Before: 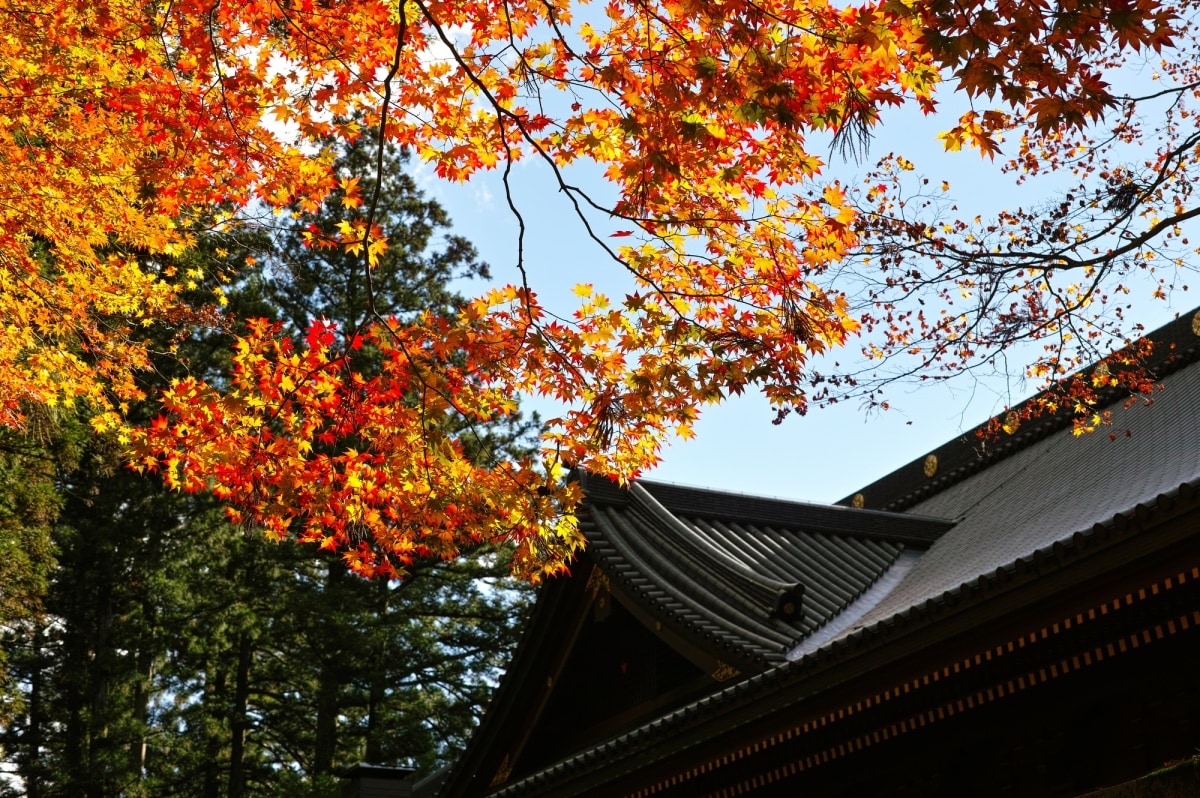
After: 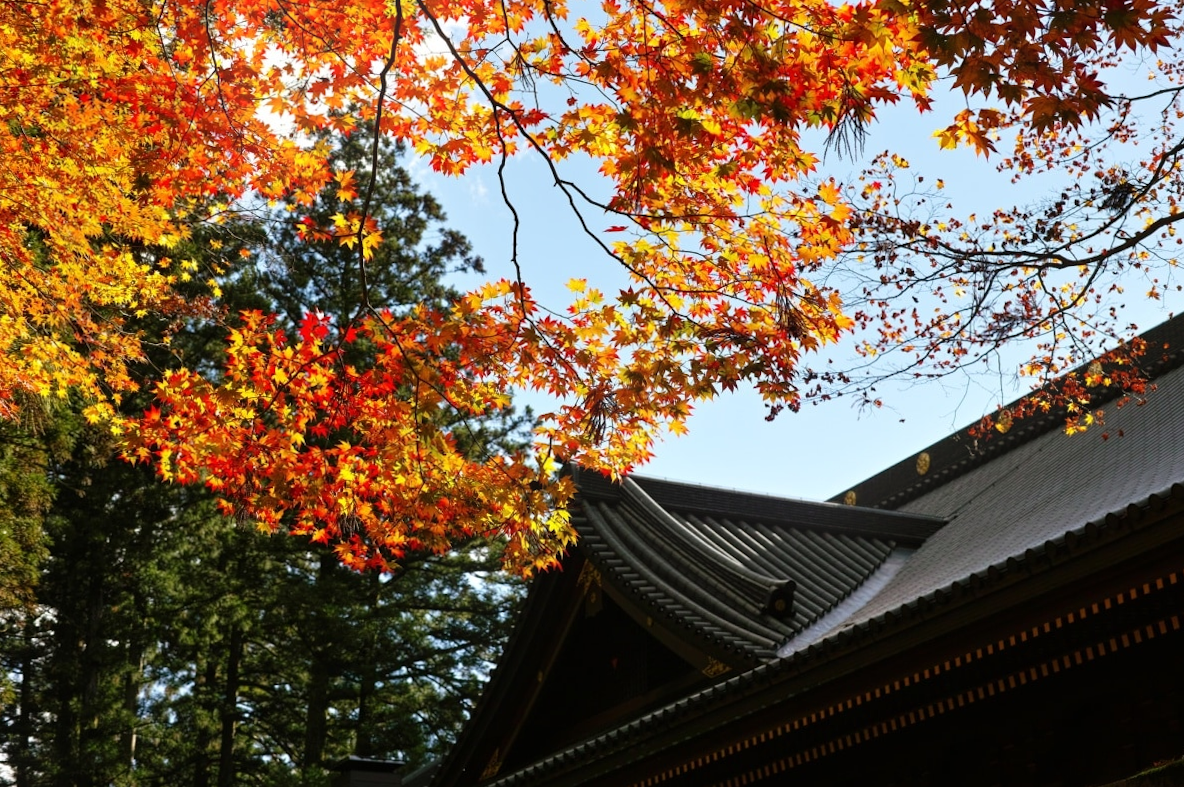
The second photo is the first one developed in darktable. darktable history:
crop and rotate: angle -0.5°
bloom: size 9%, threshold 100%, strength 7%
